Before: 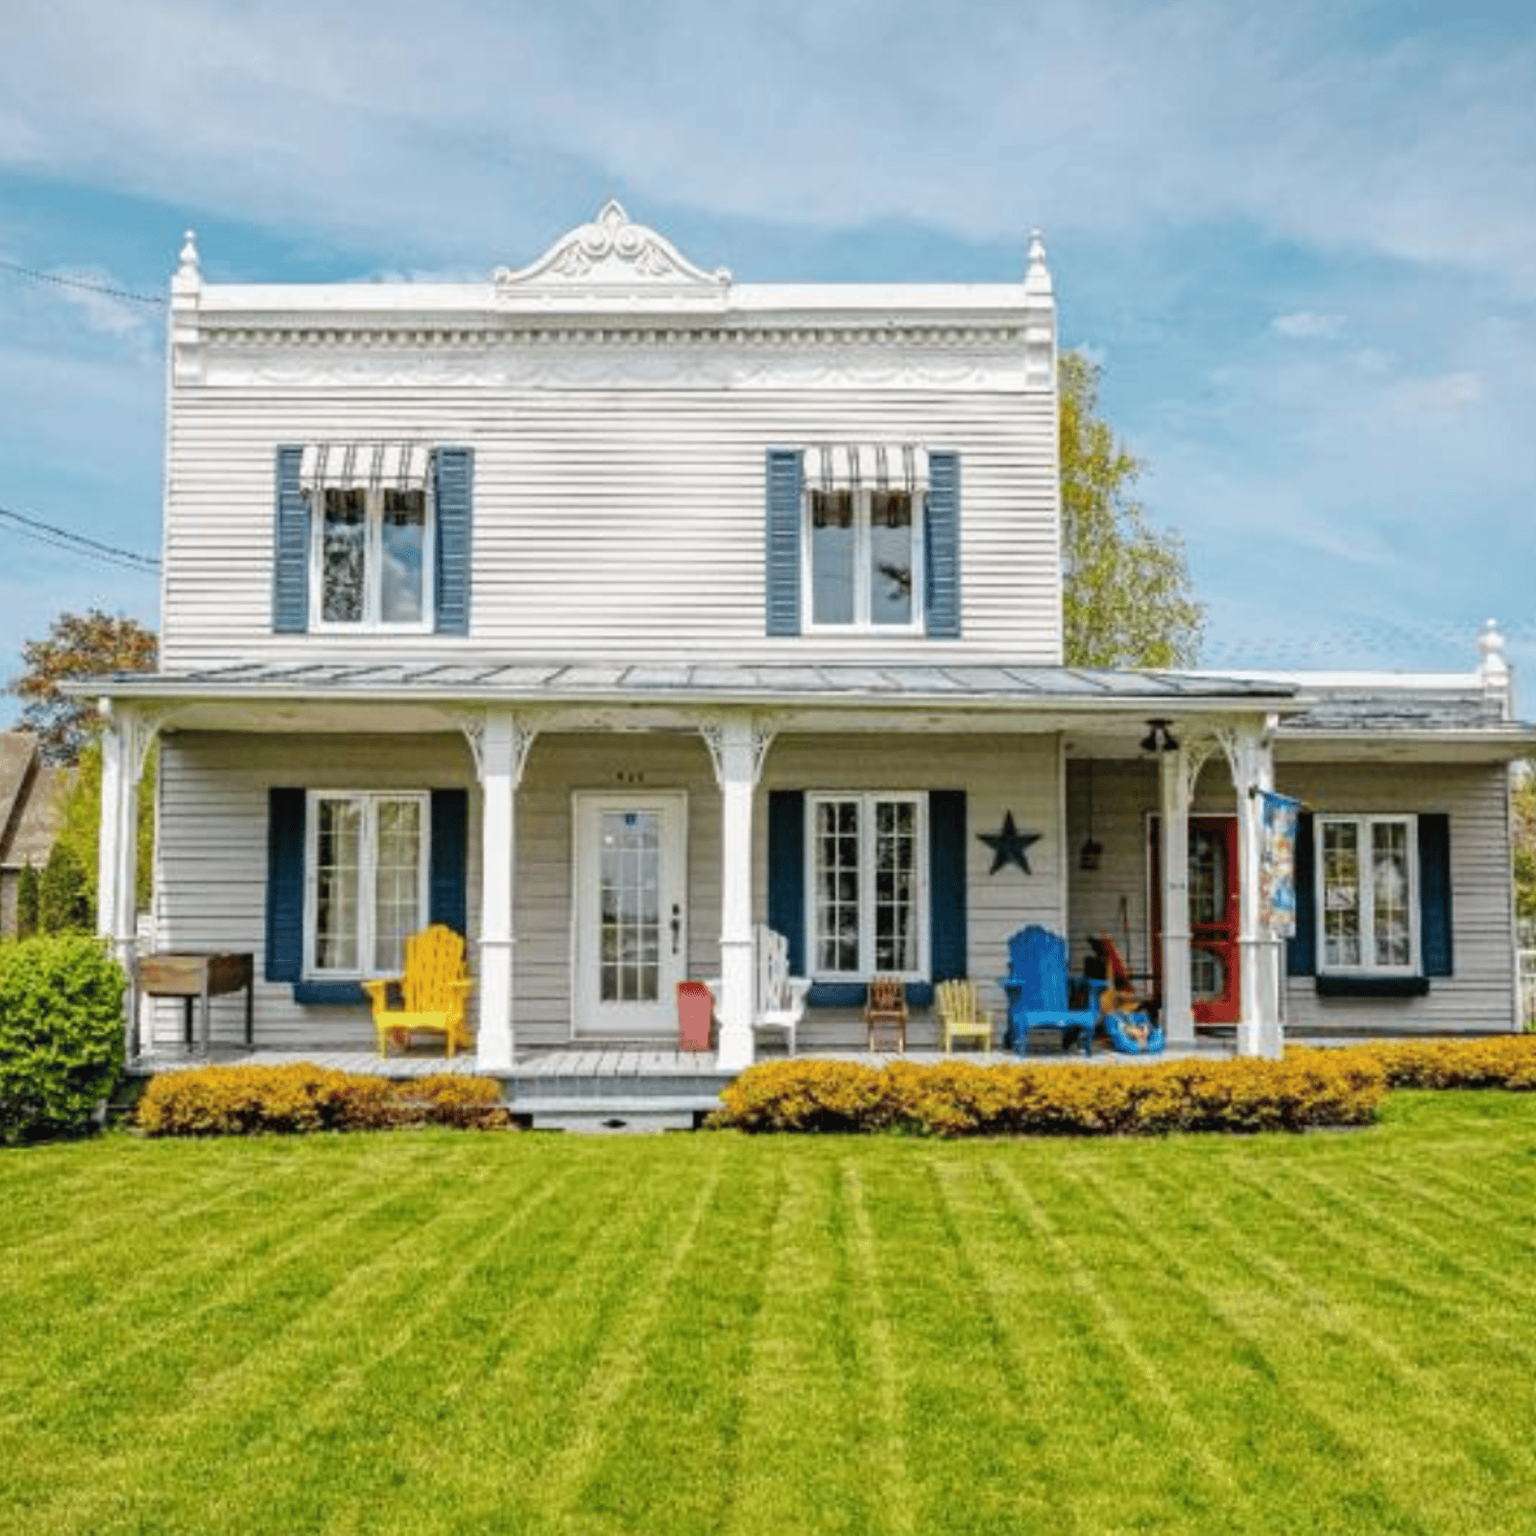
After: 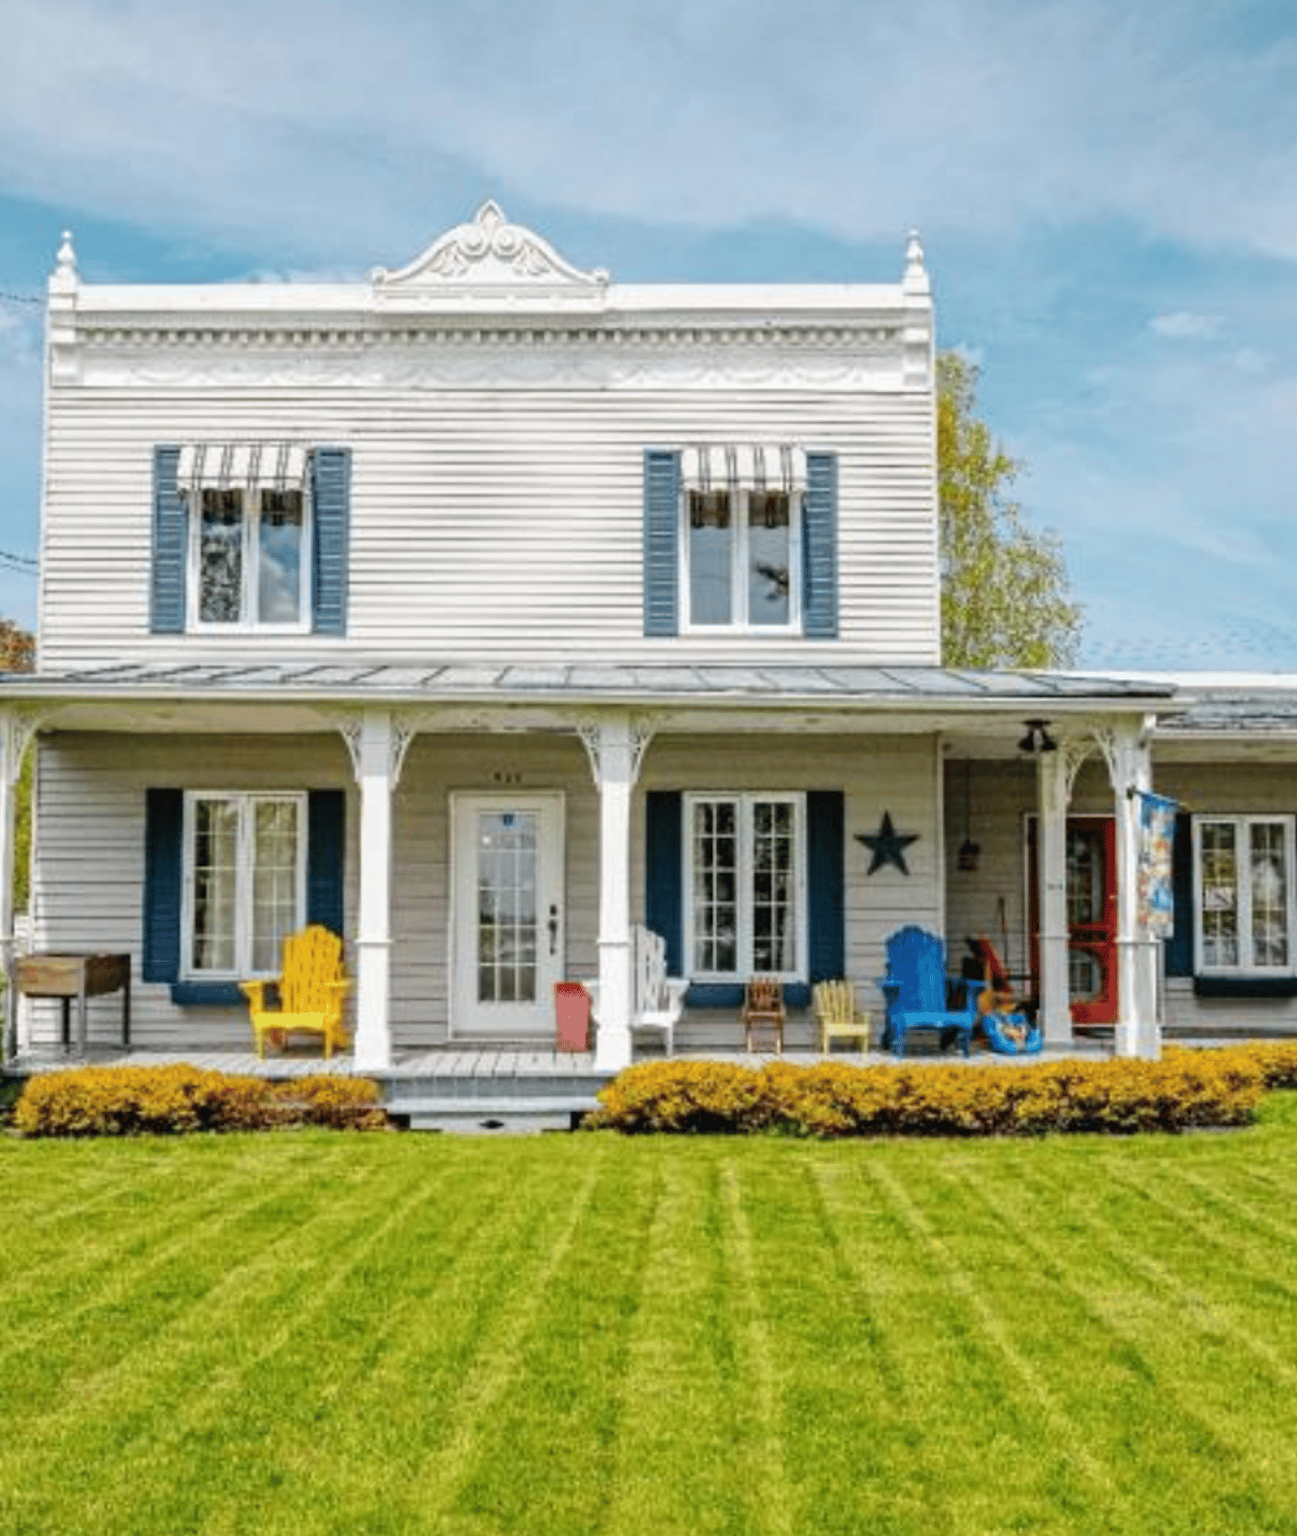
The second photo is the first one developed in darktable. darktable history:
crop: left 8.024%, right 7.522%
